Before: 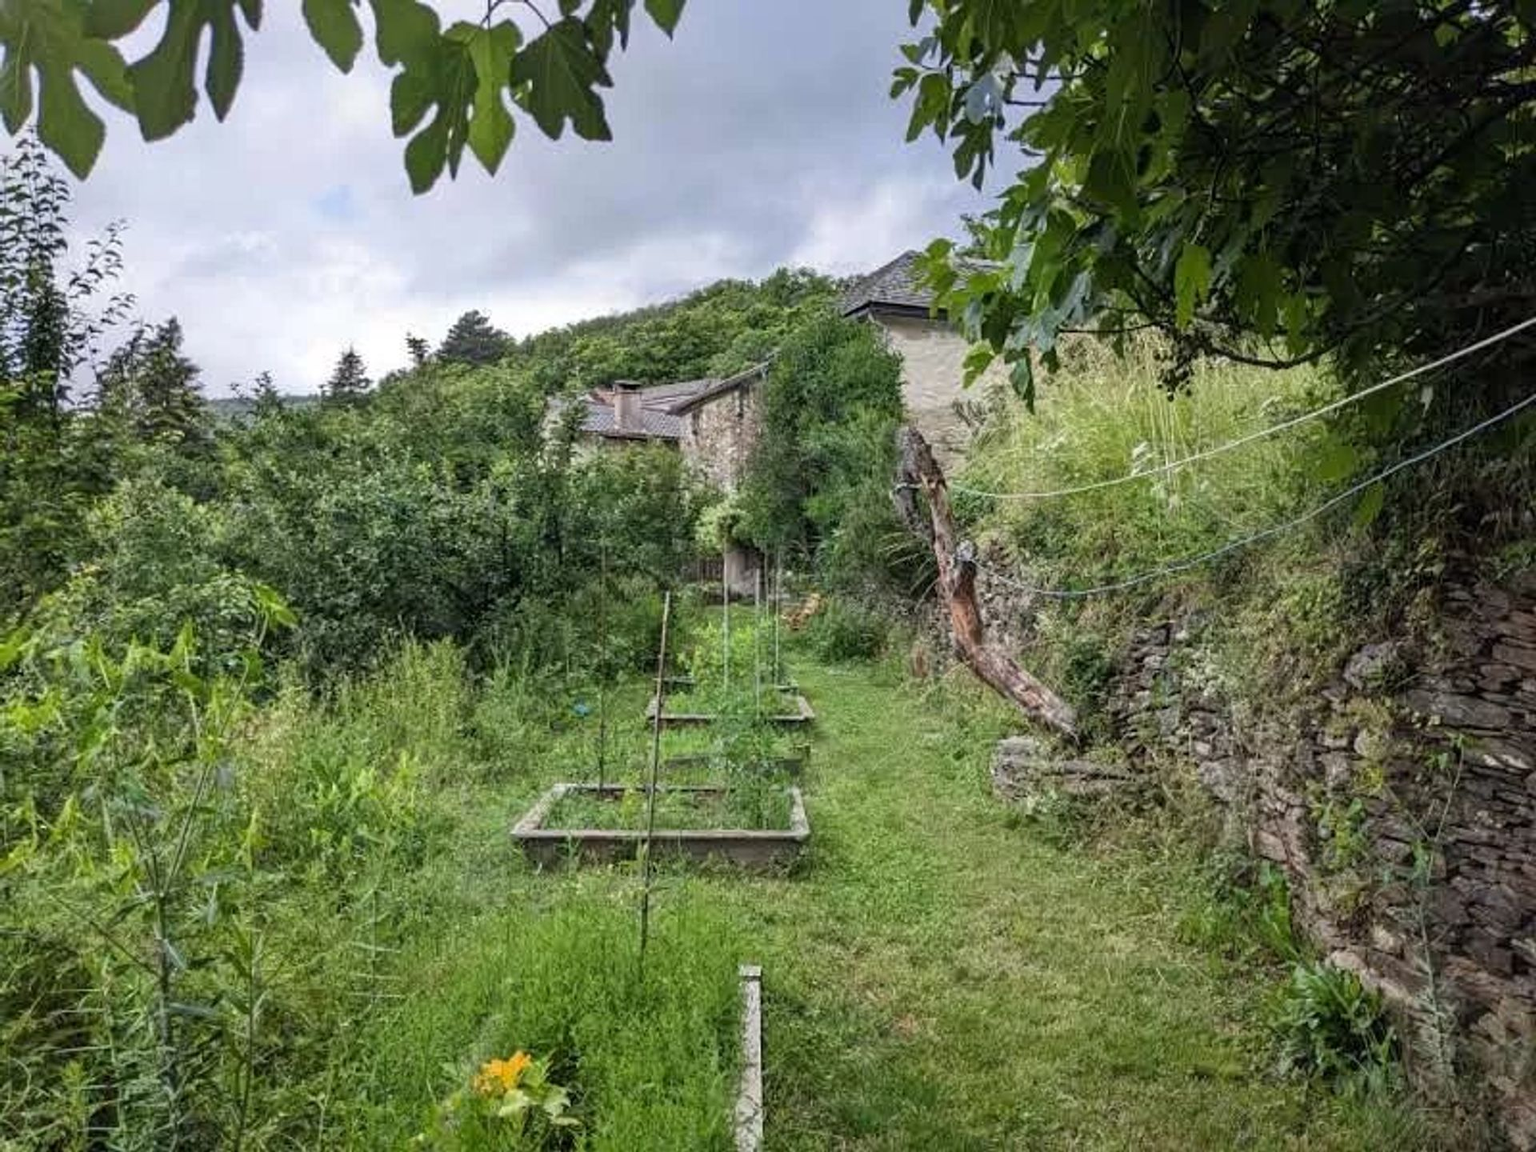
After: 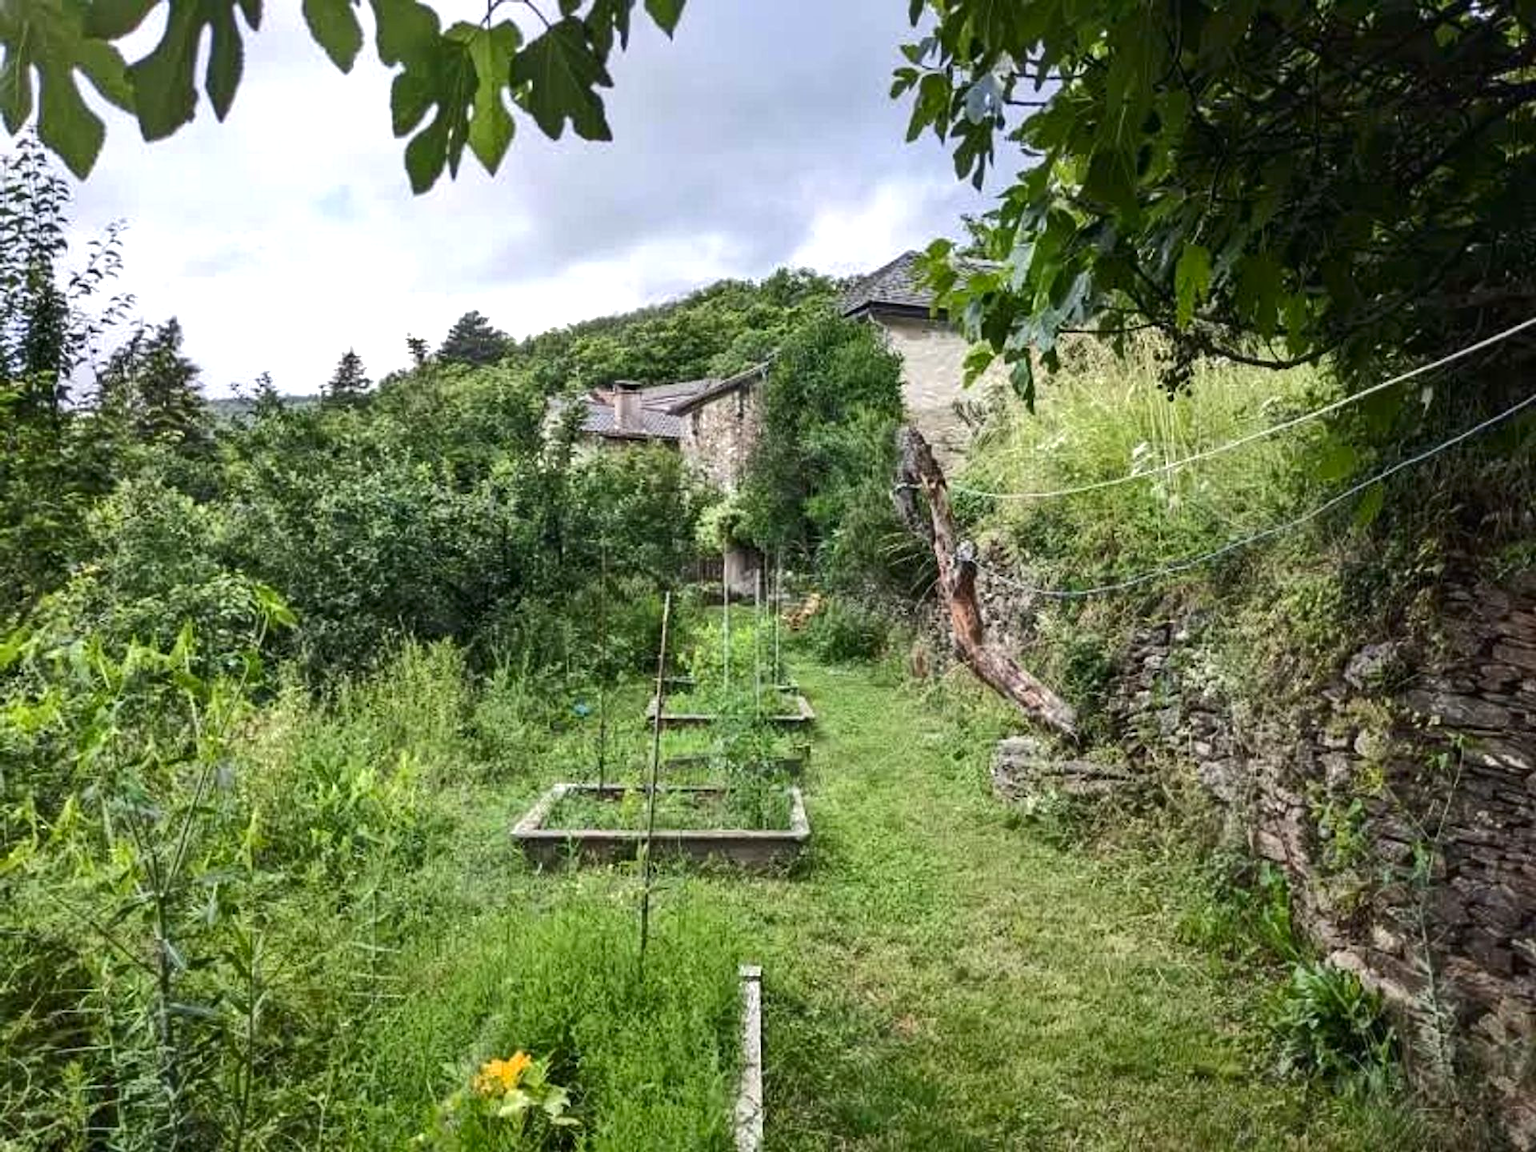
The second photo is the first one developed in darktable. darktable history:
tone curve: curves: ch0 [(0, 0) (0.003, 0.006) (0.011, 0.01) (0.025, 0.017) (0.044, 0.029) (0.069, 0.043) (0.1, 0.064) (0.136, 0.091) (0.177, 0.128) (0.224, 0.162) (0.277, 0.206) (0.335, 0.258) (0.399, 0.324) (0.468, 0.404) (0.543, 0.499) (0.623, 0.595) (0.709, 0.693) (0.801, 0.786) (0.898, 0.883) (1, 1)], color space Lab, independent channels, preserve colors none
exposure: black level correction 0, exposure 0.499 EV, compensate exposure bias true, compensate highlight preservation false
